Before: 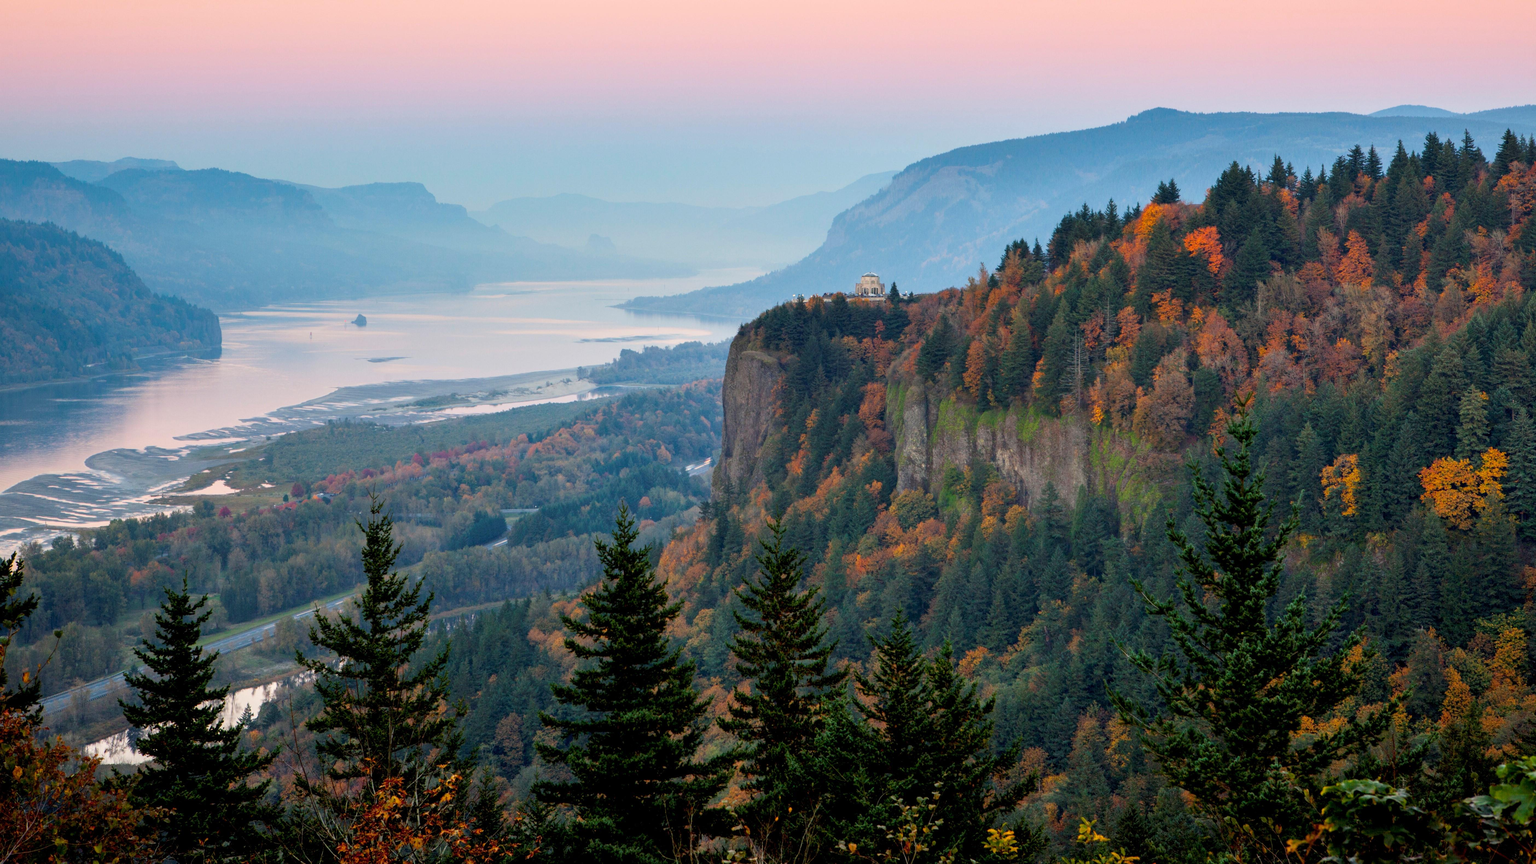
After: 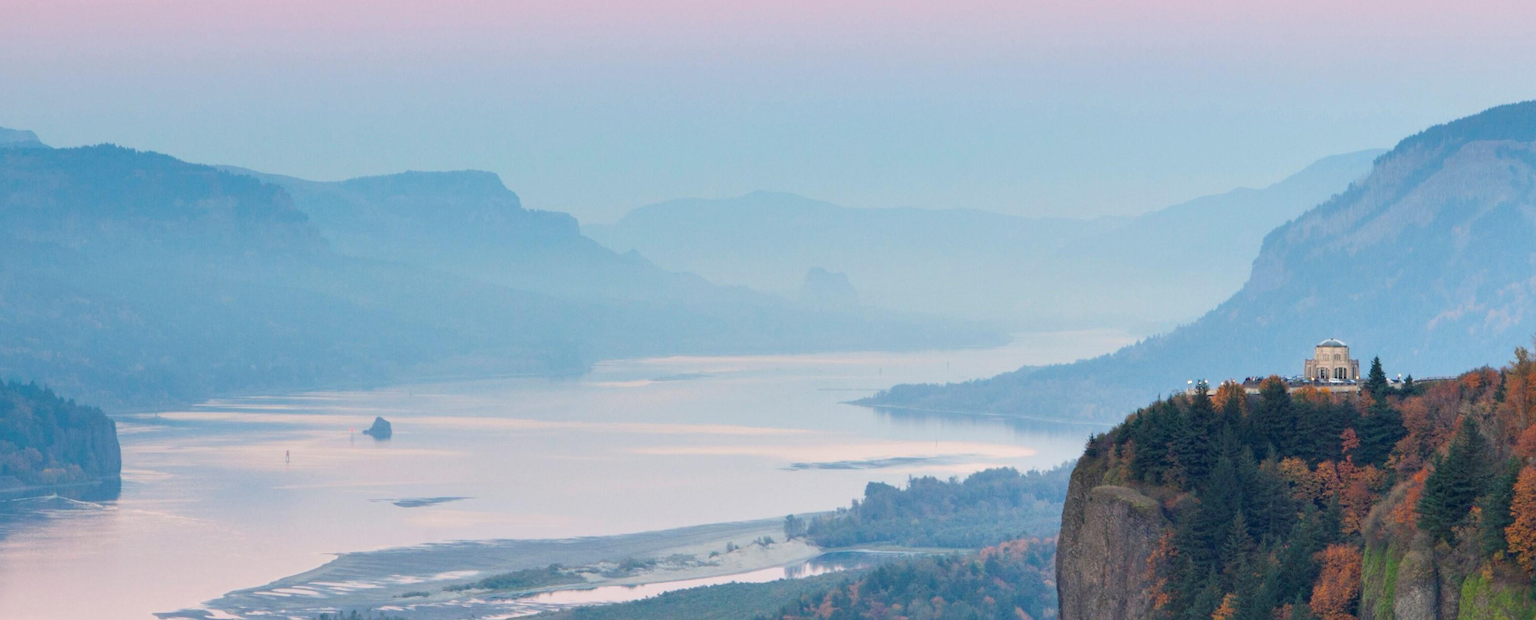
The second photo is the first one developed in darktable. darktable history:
crop: left 10.231%, top 10.548%, right 36.213%, bottom 50.983%
